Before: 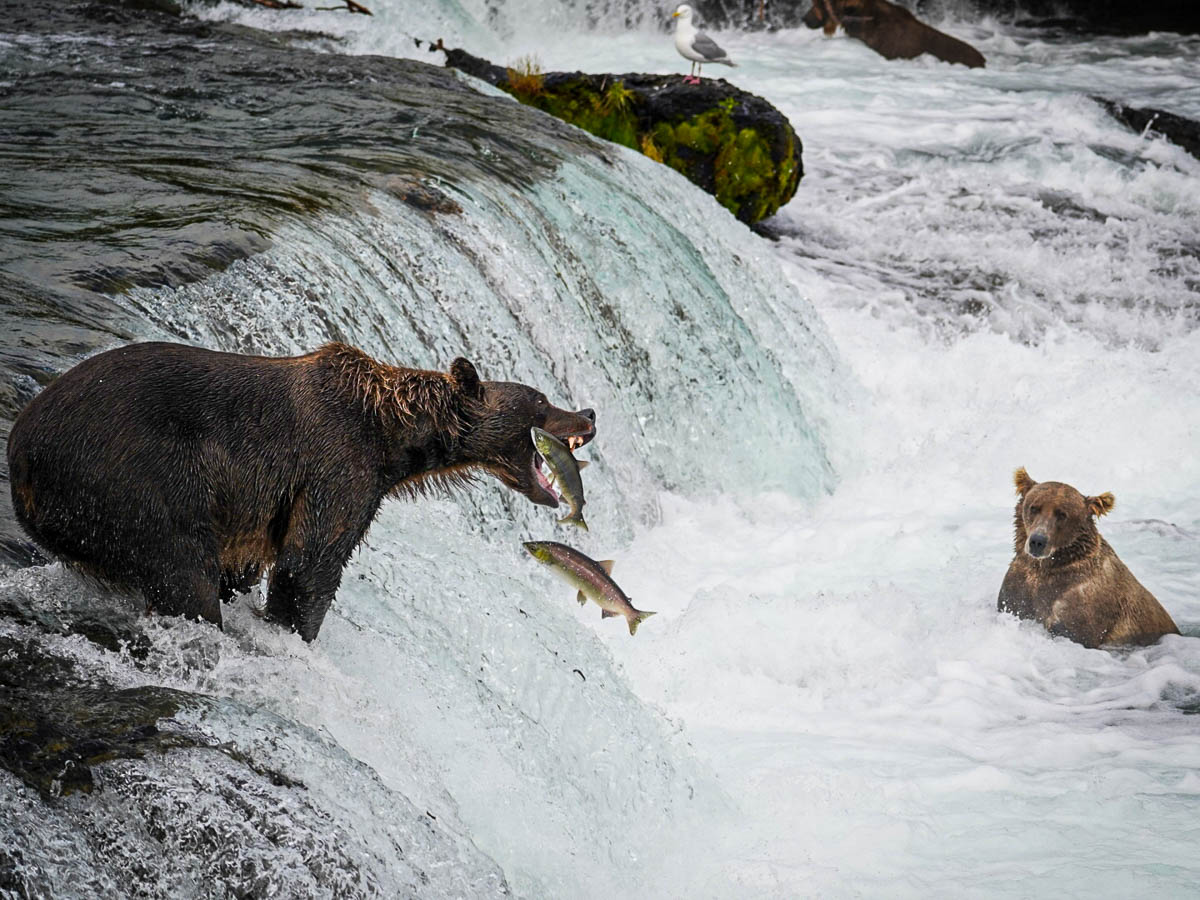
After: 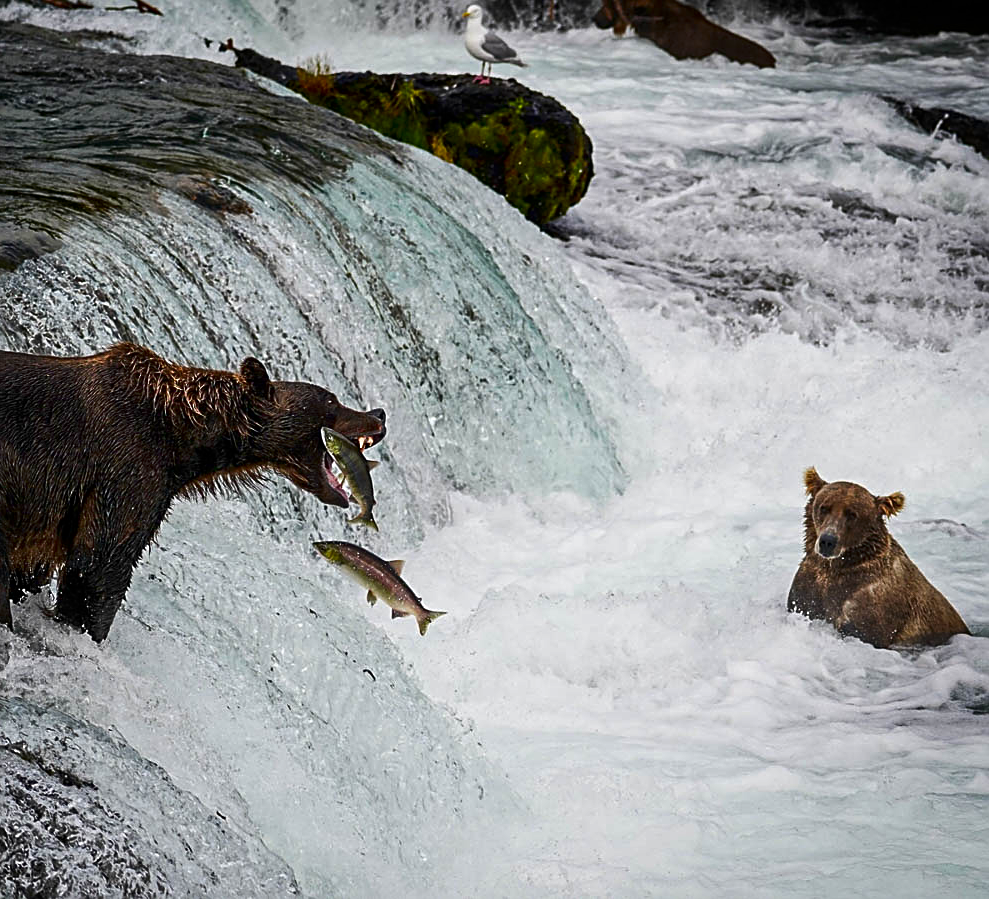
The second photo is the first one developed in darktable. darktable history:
contrast brightness saturation: brightness -0.2, saturation 0.08
sharpen: on, module defaults
crop: left 17.582%, bottom 0.031%
